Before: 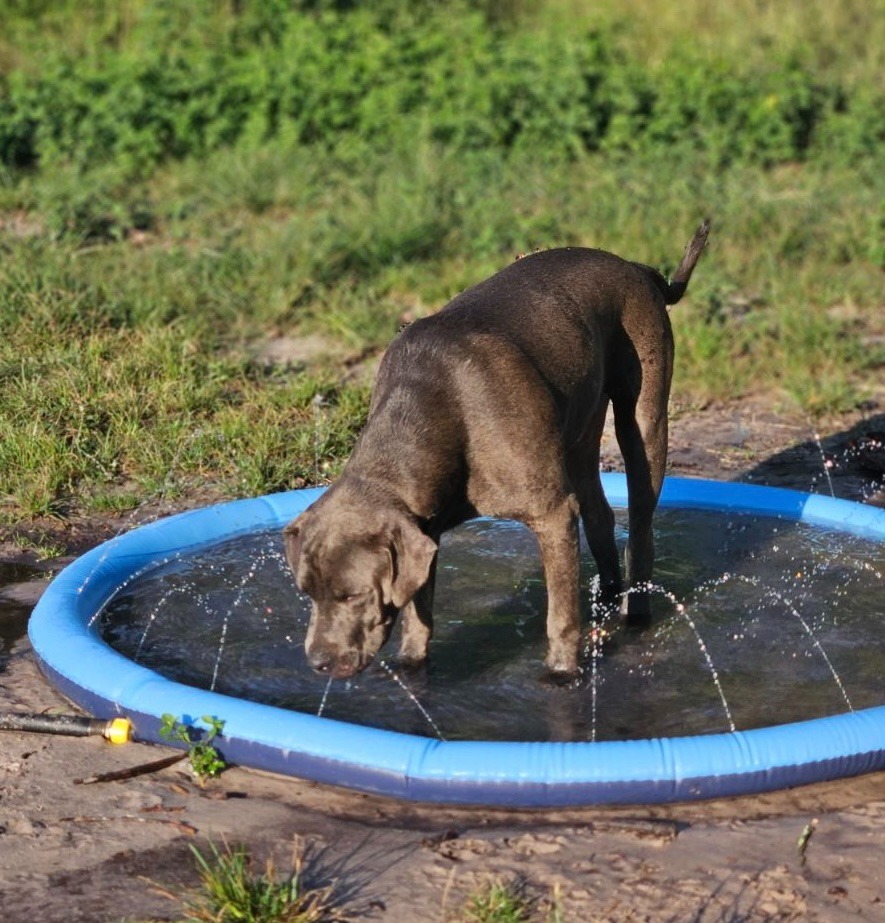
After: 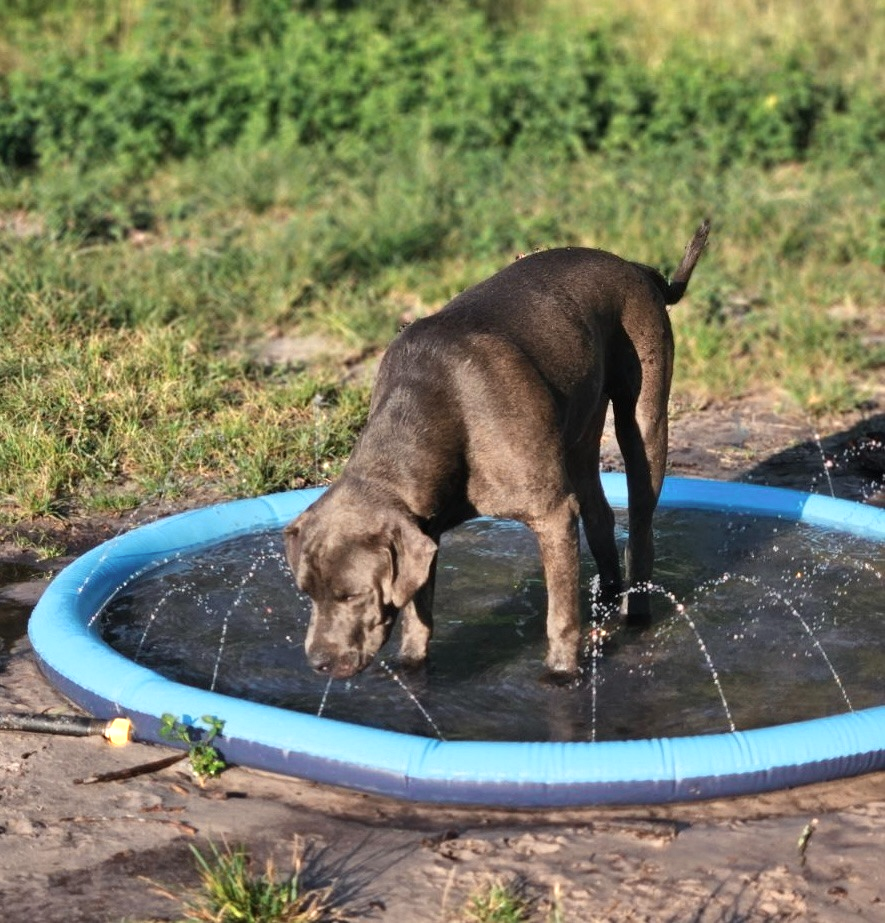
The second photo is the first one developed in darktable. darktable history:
color zones: curves: ch0 [(0.018, 0.548) (0.224, 0.64) (0.425, 0.447) (0.675, 0.575) (0.732, 0.579)]; ch1 [(0.066, 0.487) (0.25, 0.5) (0.404, 0.43) (0.75, 0.421) (0.956, 0.421)]; ch2 [(0.044, 0.561) (0.215, 0.465) (0.399, 0.544) (0.465, 0.548) (0.614, 0.447) (0.724, 0.43) (0.882, 0.623) (0.956, 0.632)], mix 27.48%
